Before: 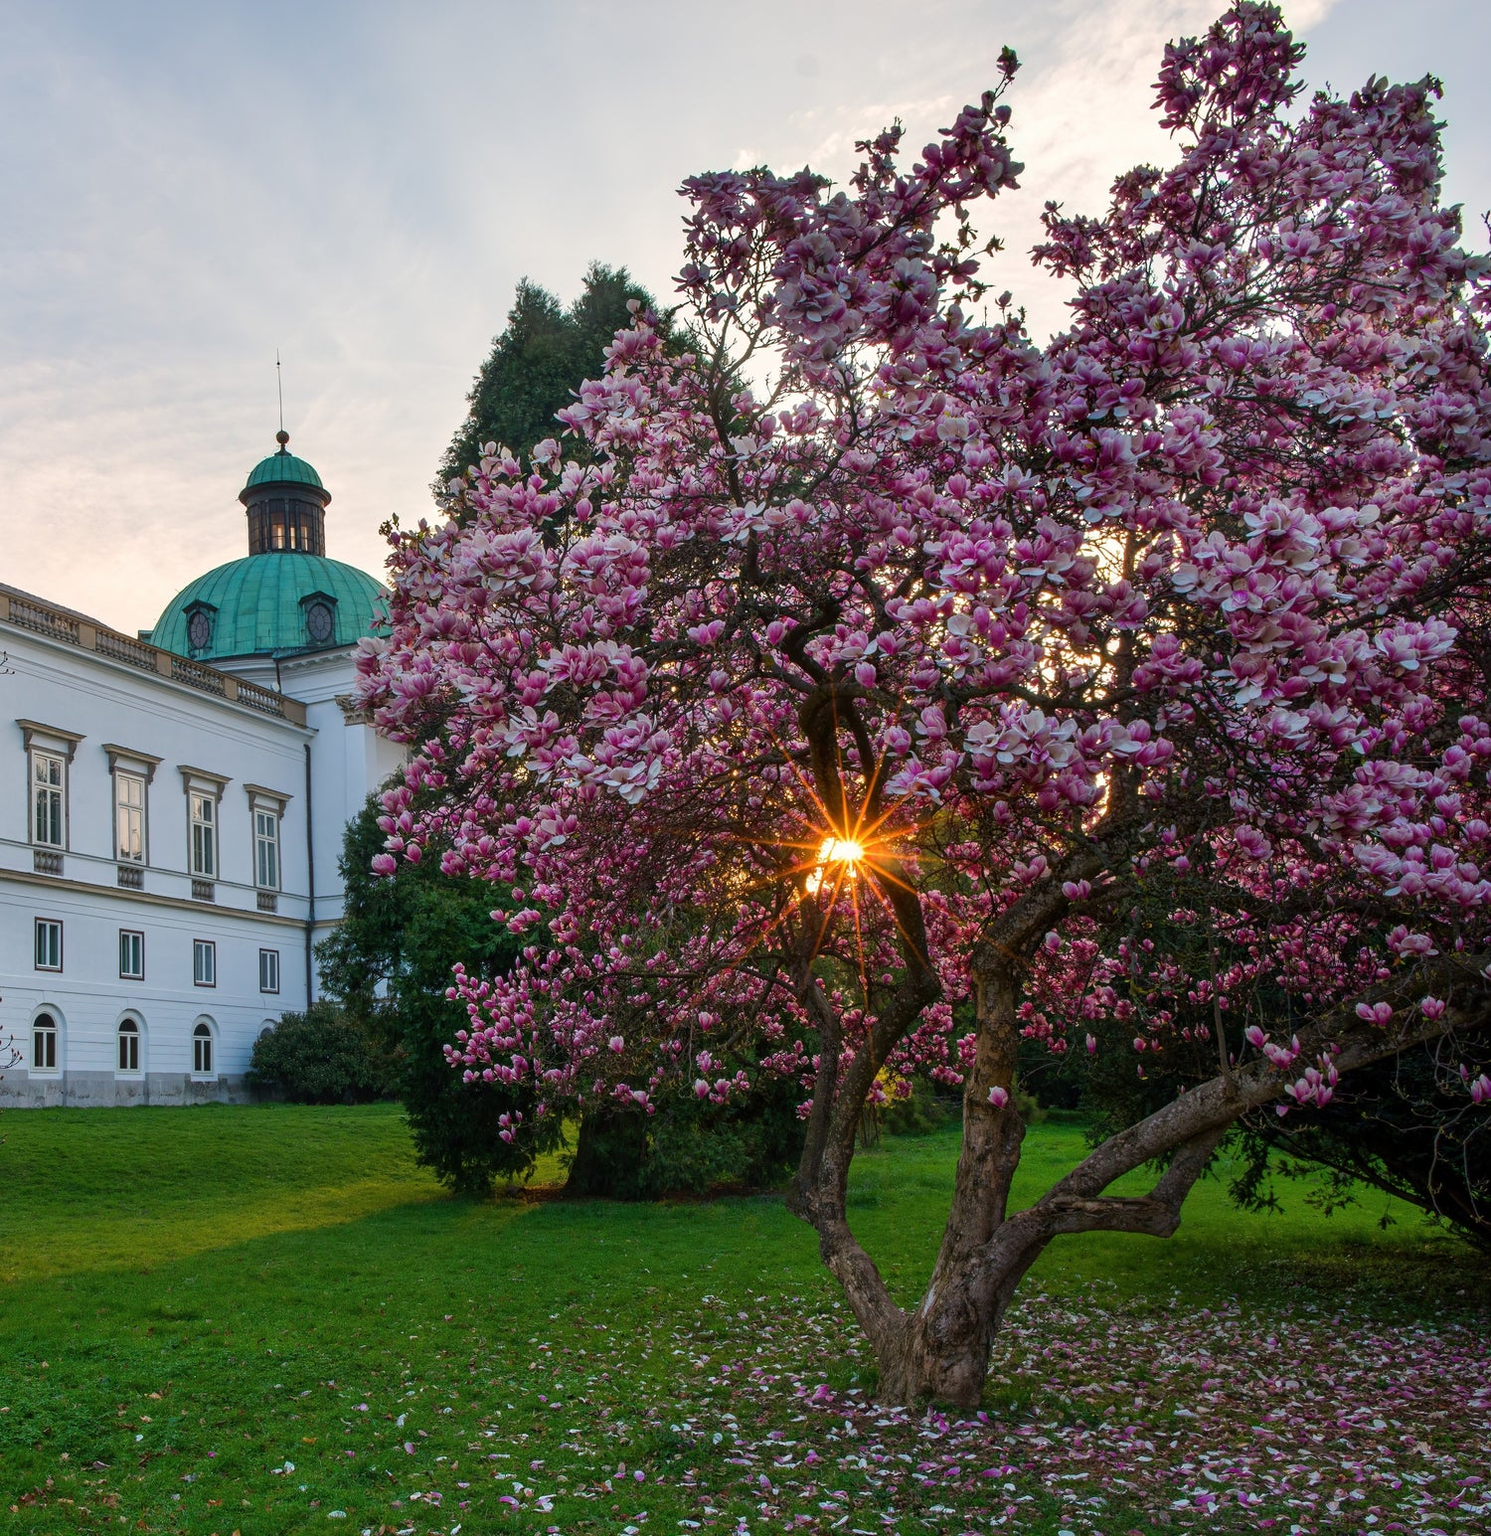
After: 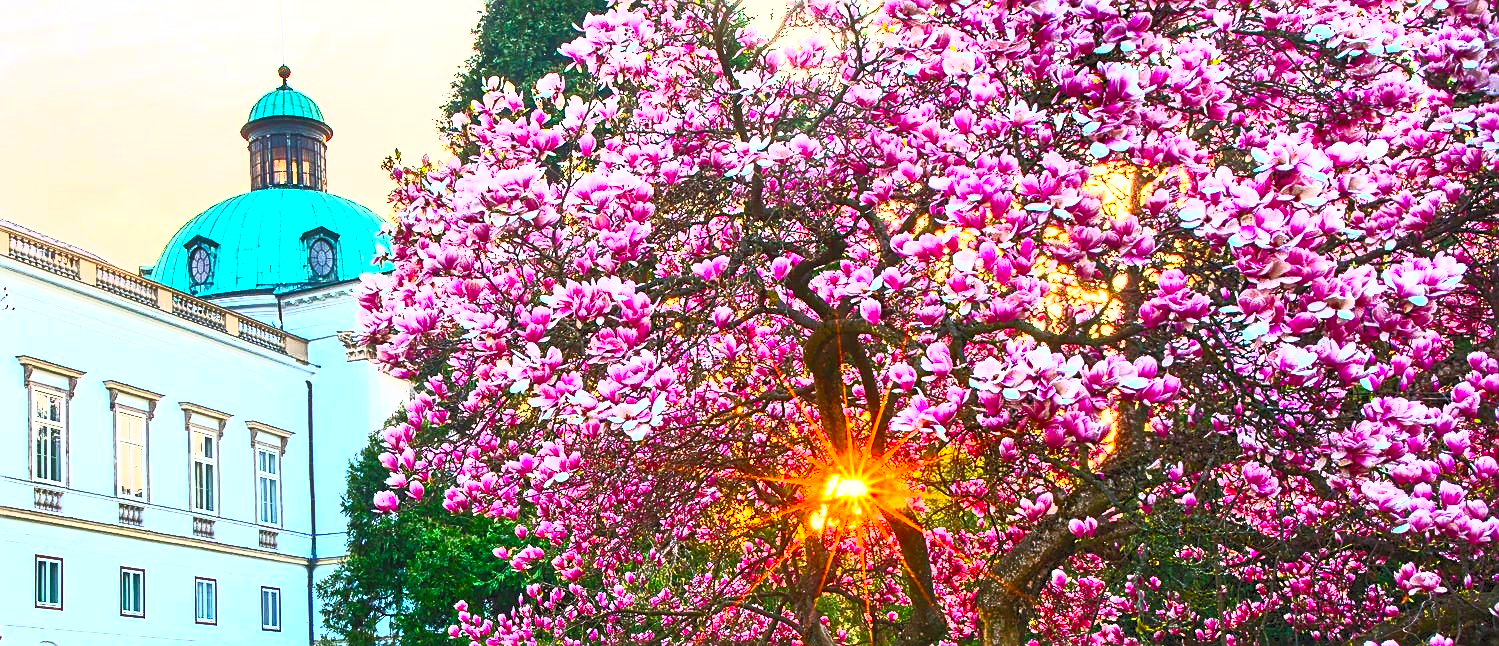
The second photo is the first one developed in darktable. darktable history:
sharpen: on, module defaults
contrast brightness saturation: contrast 1, brightness 1, saturation 1
crop and rotate: top 23.84%, bottom 34.294%
tone equalizer: on, module defaults
exposure: black level correction 0, exposure 0.95 EV, compensate exposure bias true, compensate highlight preservation false
base curve: curves: ch0 [(0, 0) (0.989, 0.992)], preserve colors none
